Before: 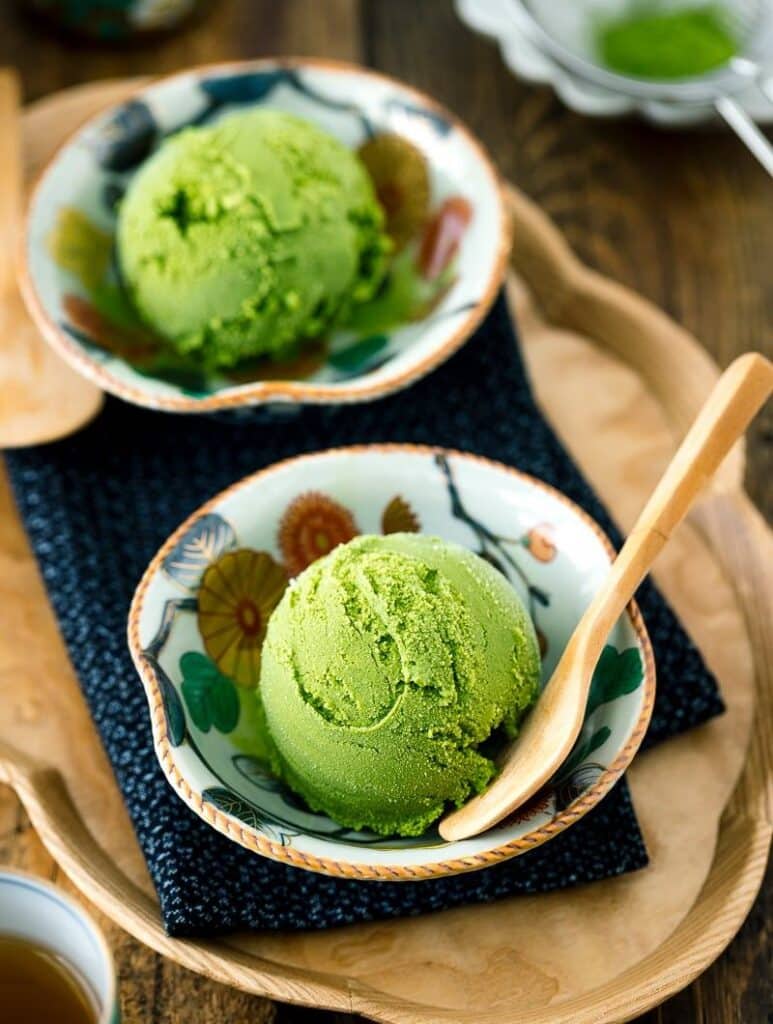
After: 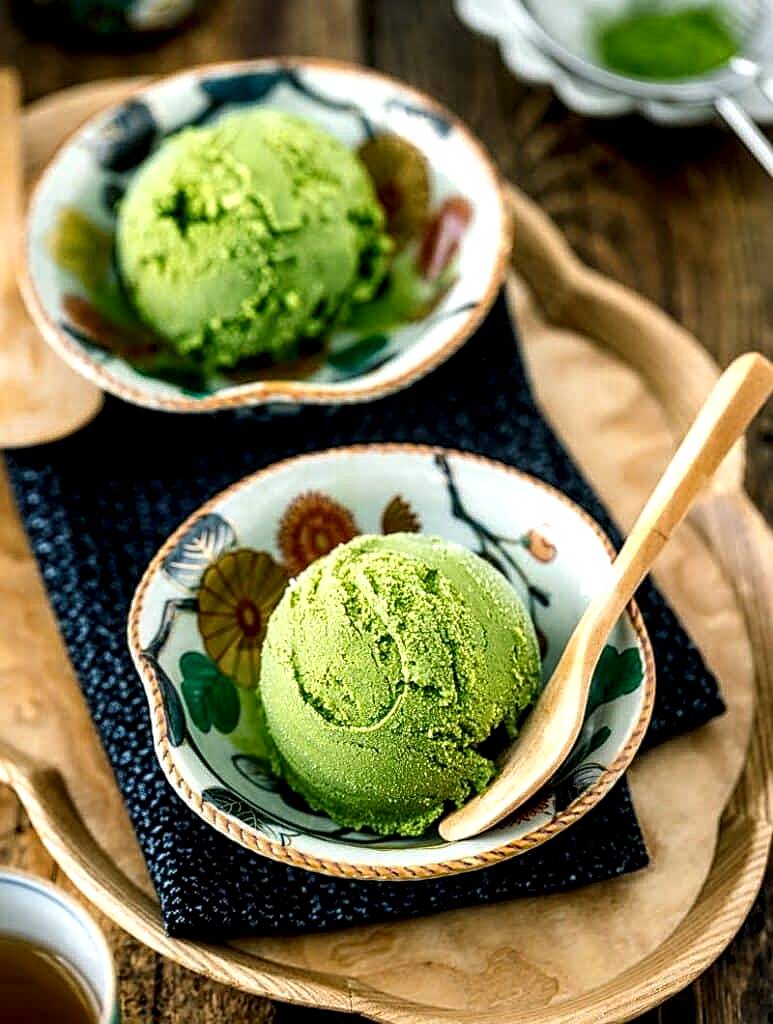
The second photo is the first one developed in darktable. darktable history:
local contrast: highlights 65%, shadows 54%, detail 169%, midtone range 0.514
sharpen: on, module defaults
